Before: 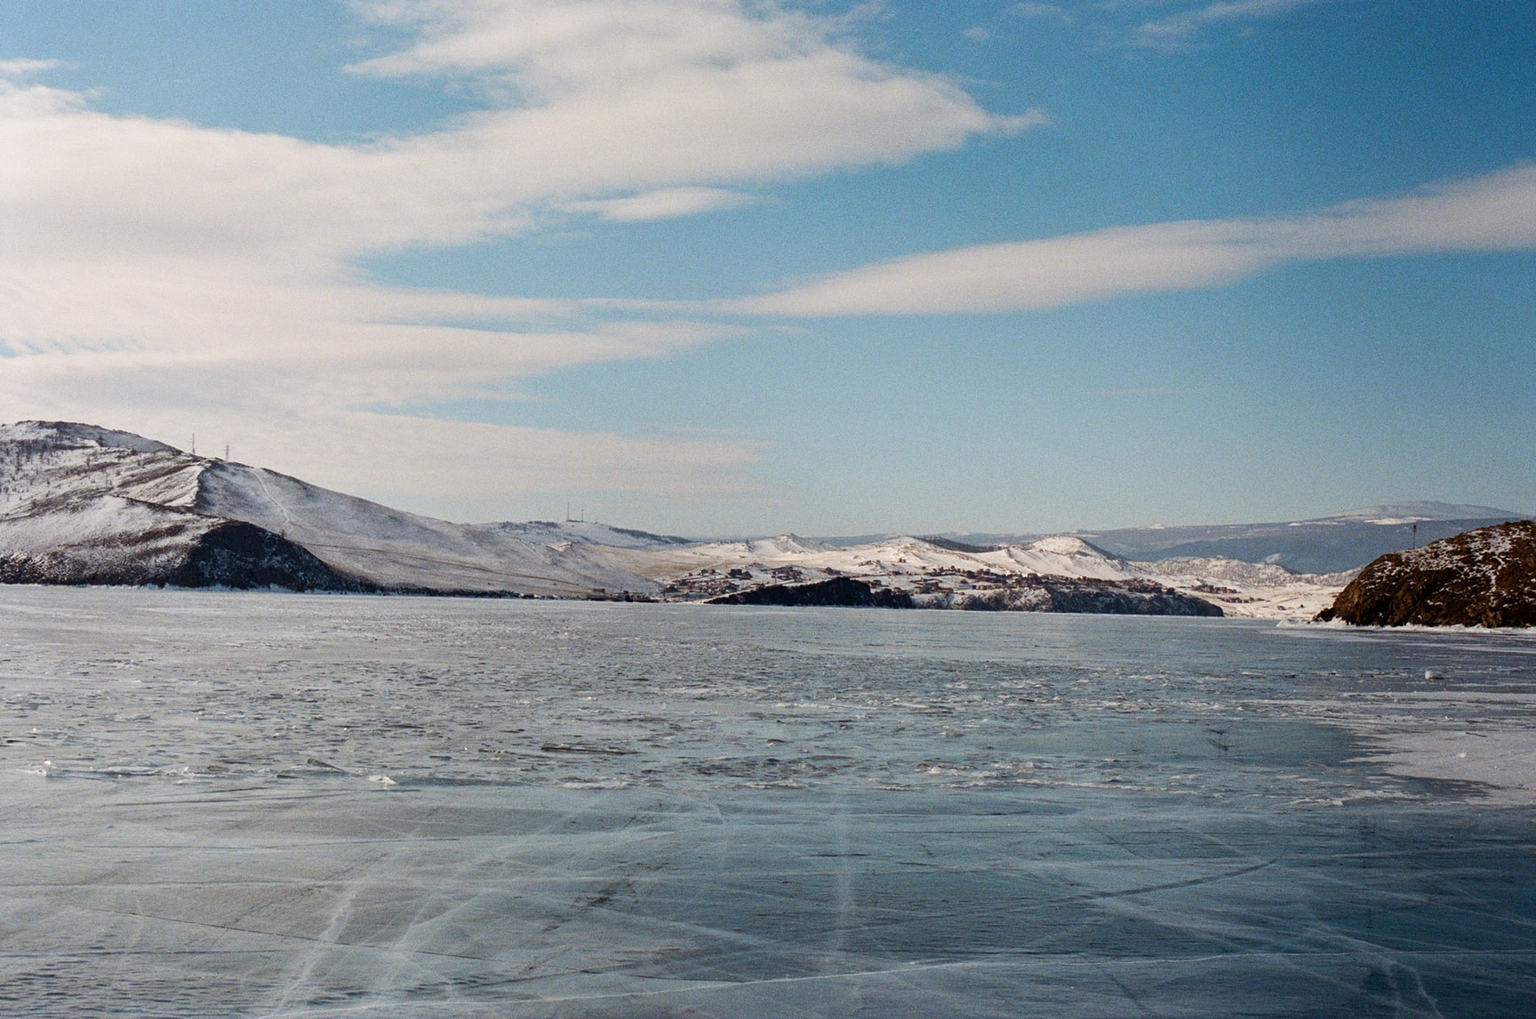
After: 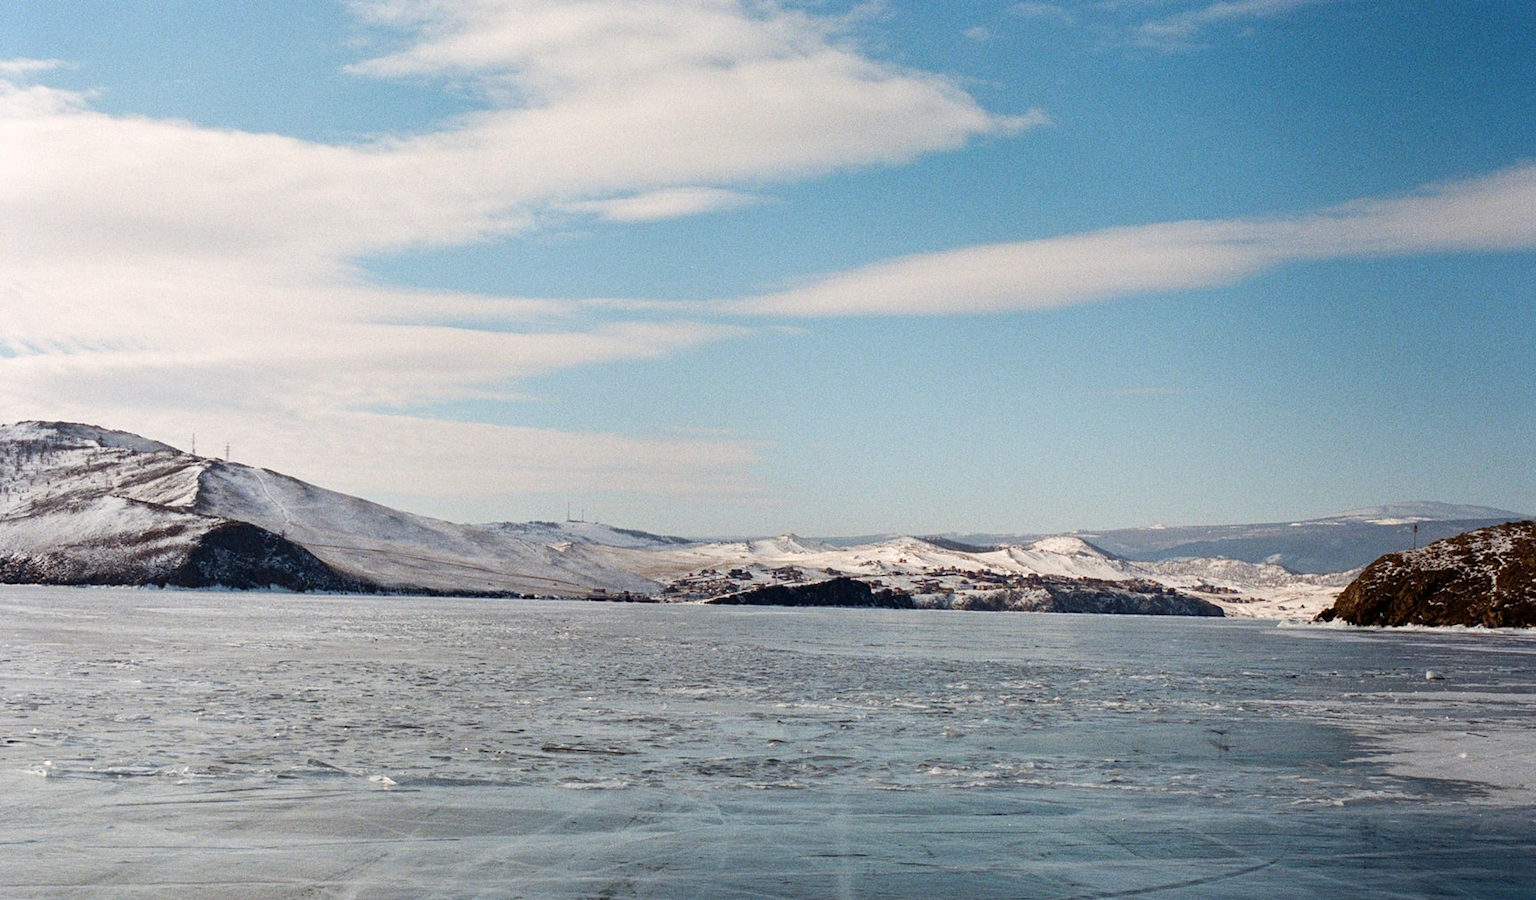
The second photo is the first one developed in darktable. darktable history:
crop and rotate: top 0%, bottom 11.541%
exposure: exposure 0.221 EV, compensate highlight preservation false
